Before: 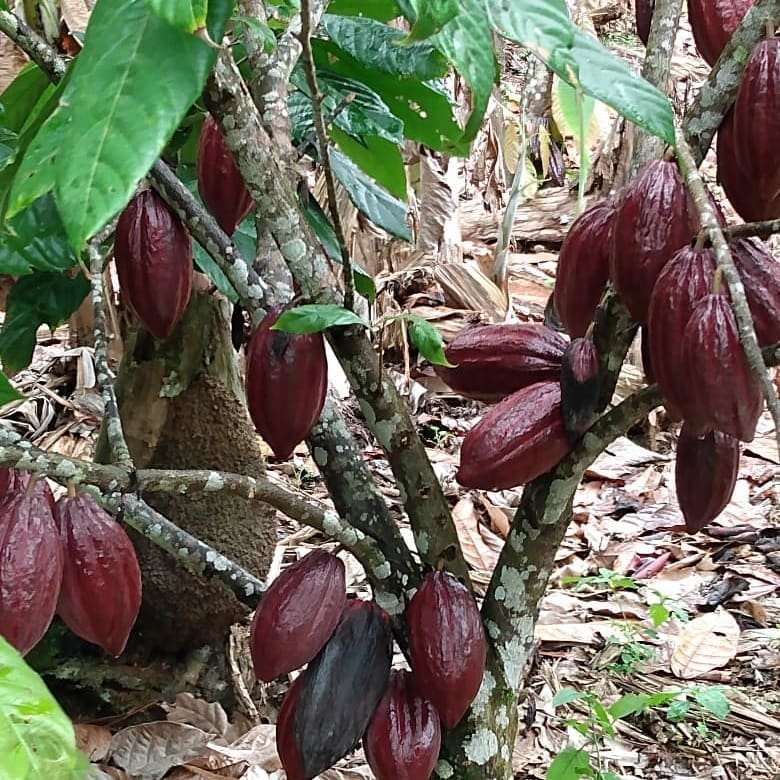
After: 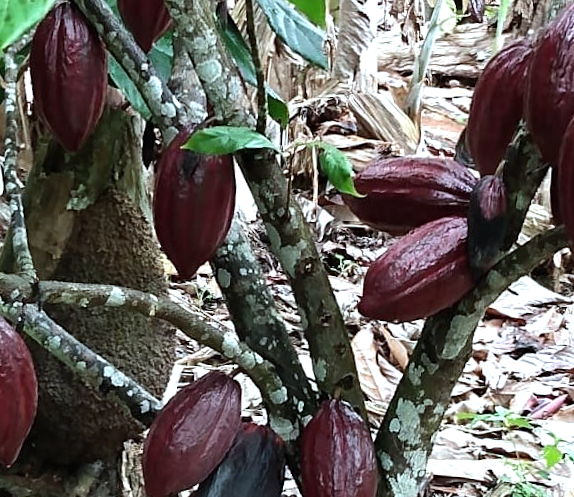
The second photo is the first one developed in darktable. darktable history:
crop and rotate: angle -3.37°, left 9.79%, top 20.73%, right 12.42%, bottom 11.82%
shadows and highlights: shadows 12, white point adjustment 1.2, highlights -0.36, soften with gaussian
white balance: red 0.925, blue 1.046
rotate and perspective: automatic cropping original format, crop left 0, crop top 0
tone equalizer: -8 EV -0.417 EV, -7 EV -0.389 EV, -6 EV -0.333 EV, -5 EV -0.222 EV, -3 EV 0.222 EV, -2 EV 0.333 EV, -1 EV 0.389 EV, +0 EV 0.417 EV, edges refinement/feathering 500, mask exposure compensation -1.57 EV, preserve details no
